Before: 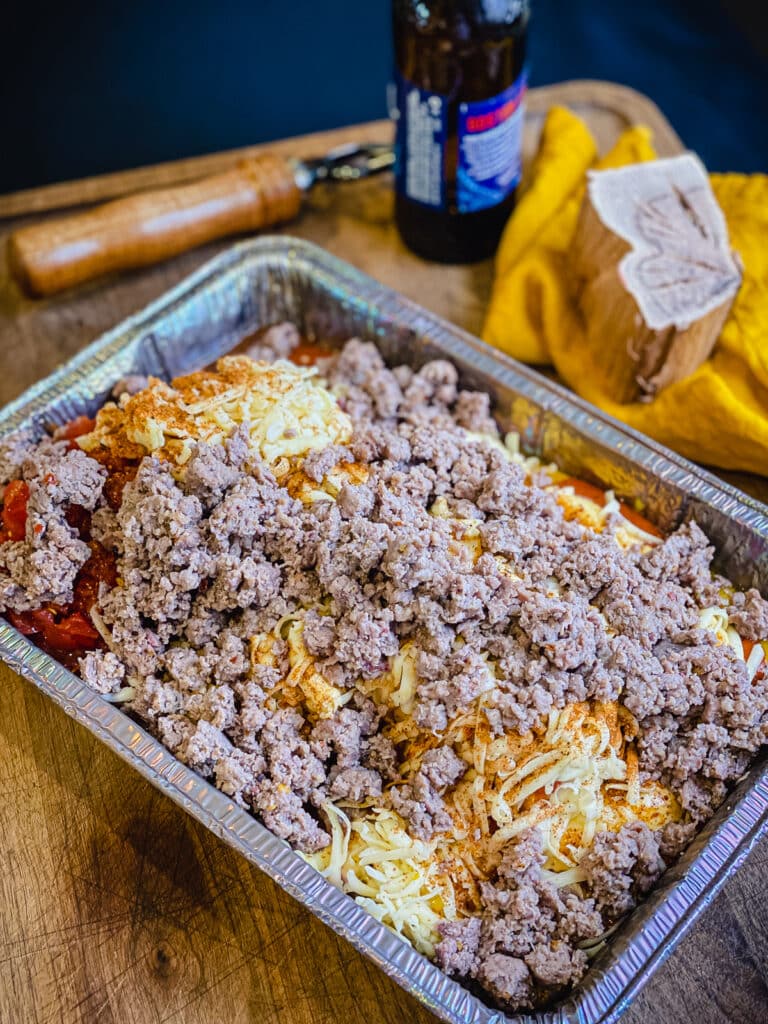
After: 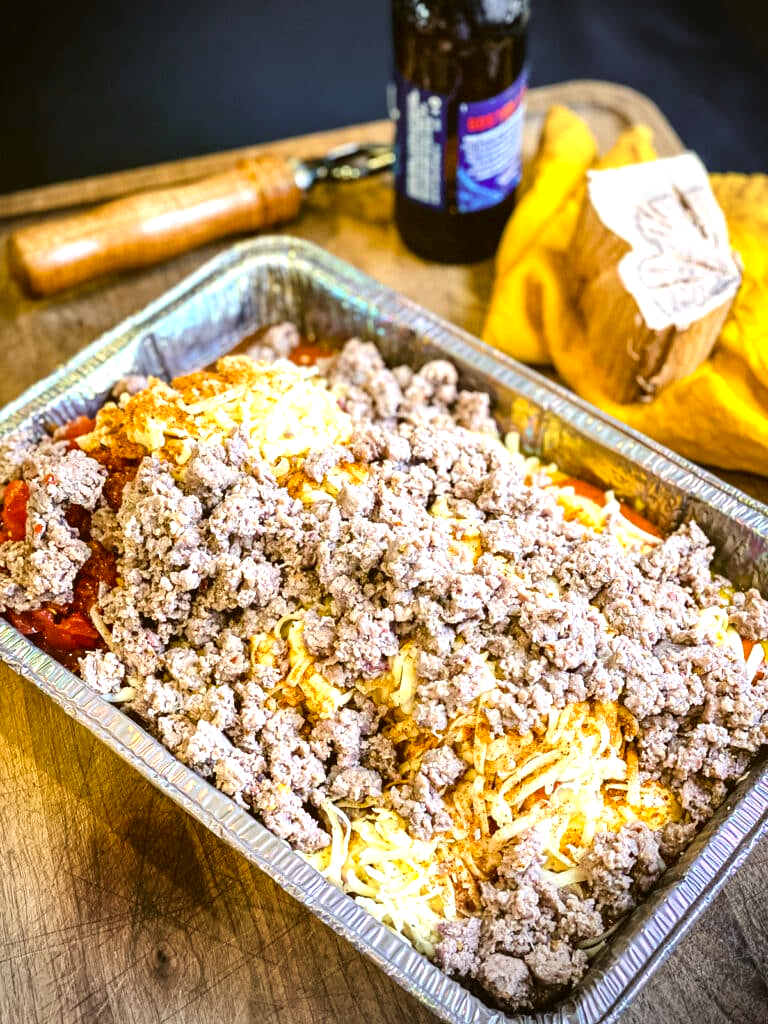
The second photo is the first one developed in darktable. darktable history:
color correction: highlights a* -1.43, highlights b* 10.12, shadows a* 0.395, shadows b* 19.35
vignetting: fall-off start 100%, brightness -0.282, width/height ratio 1.31
exposure: black level correction 0, exposure 1 EV, compensate exposure bias true, compensate highlight preservation false
